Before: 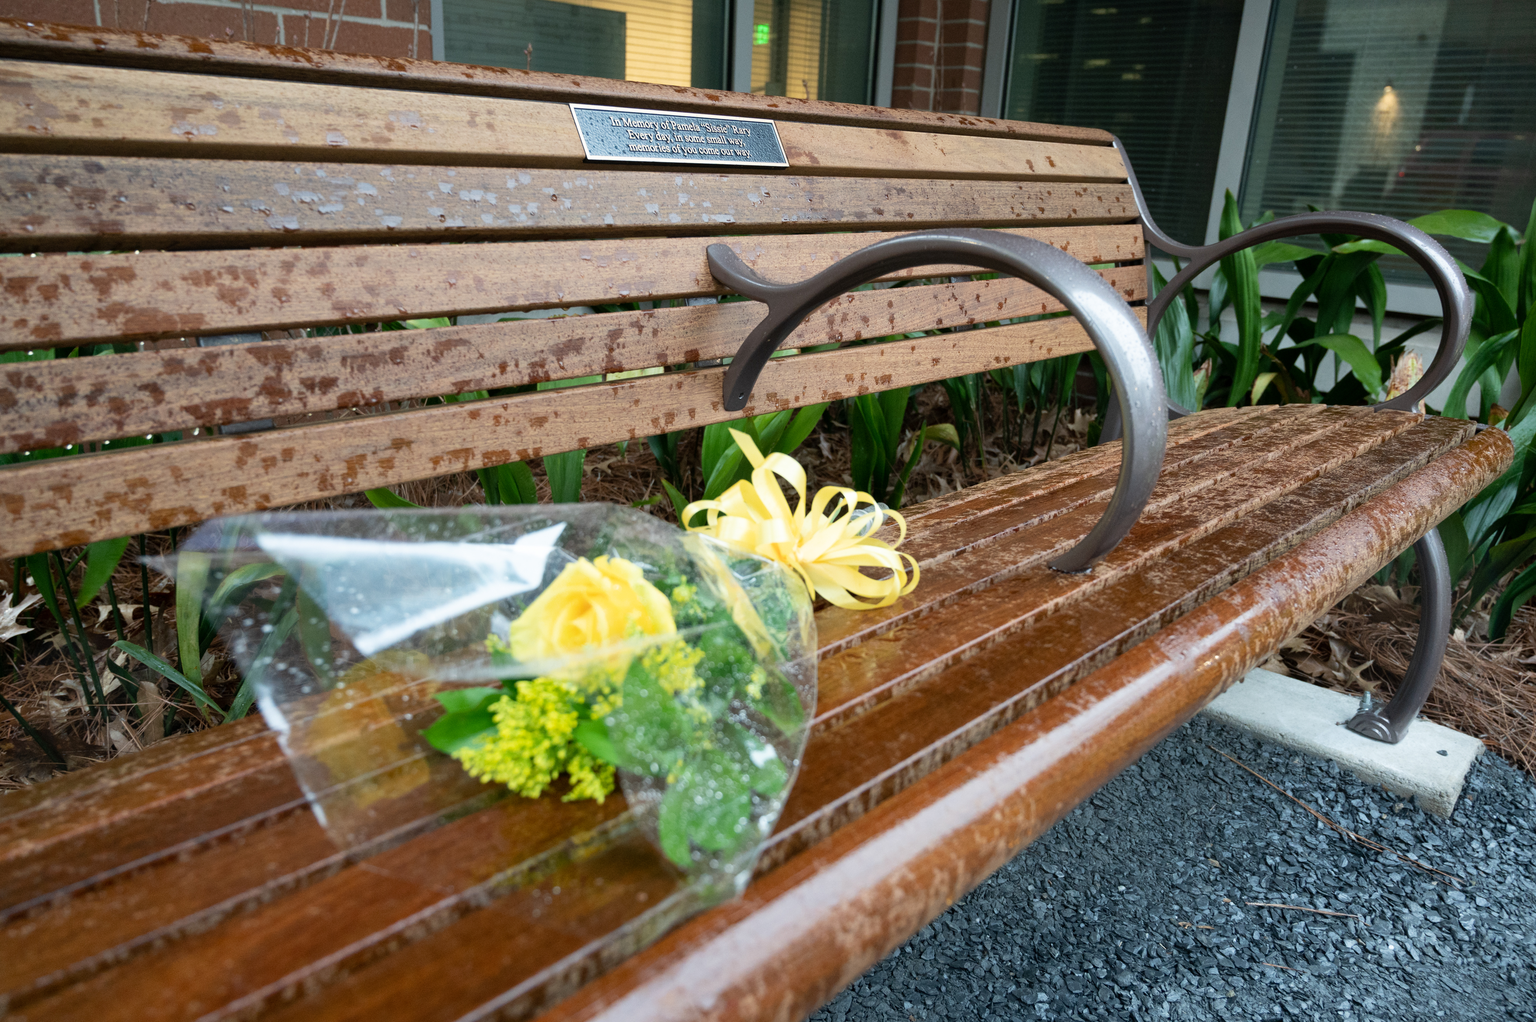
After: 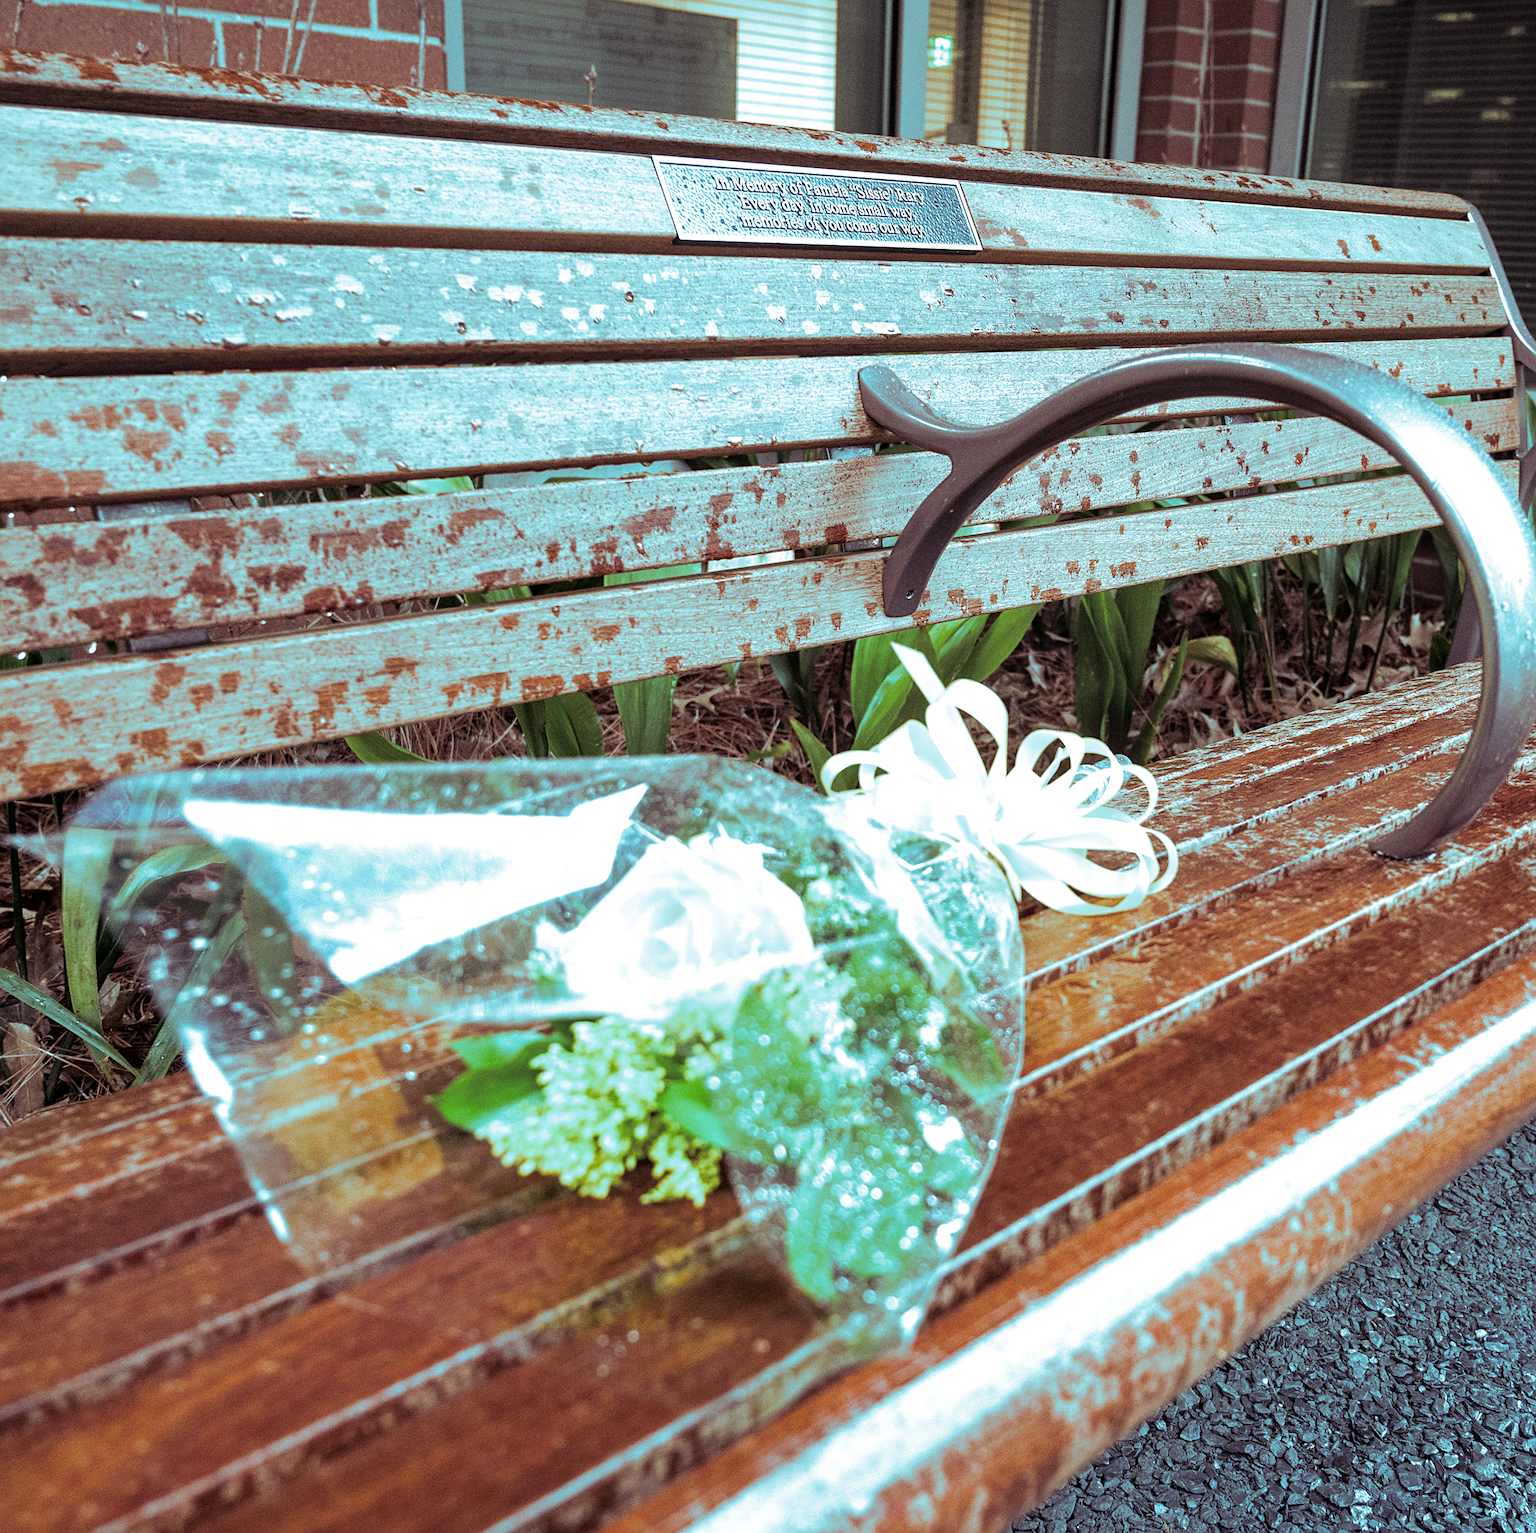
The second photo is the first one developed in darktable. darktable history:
exposure: exposure 0.7 EV, compensate highlight preservation false
crop and rotate: left 8.786%, right 24.548%
sharpen: on, module defaults
split-toning: shadows › hue 327.6°, highlights › hue 198°, highlights › saturation 0.55, balance -21.25, compress 0%
local contrast: detail 130%
